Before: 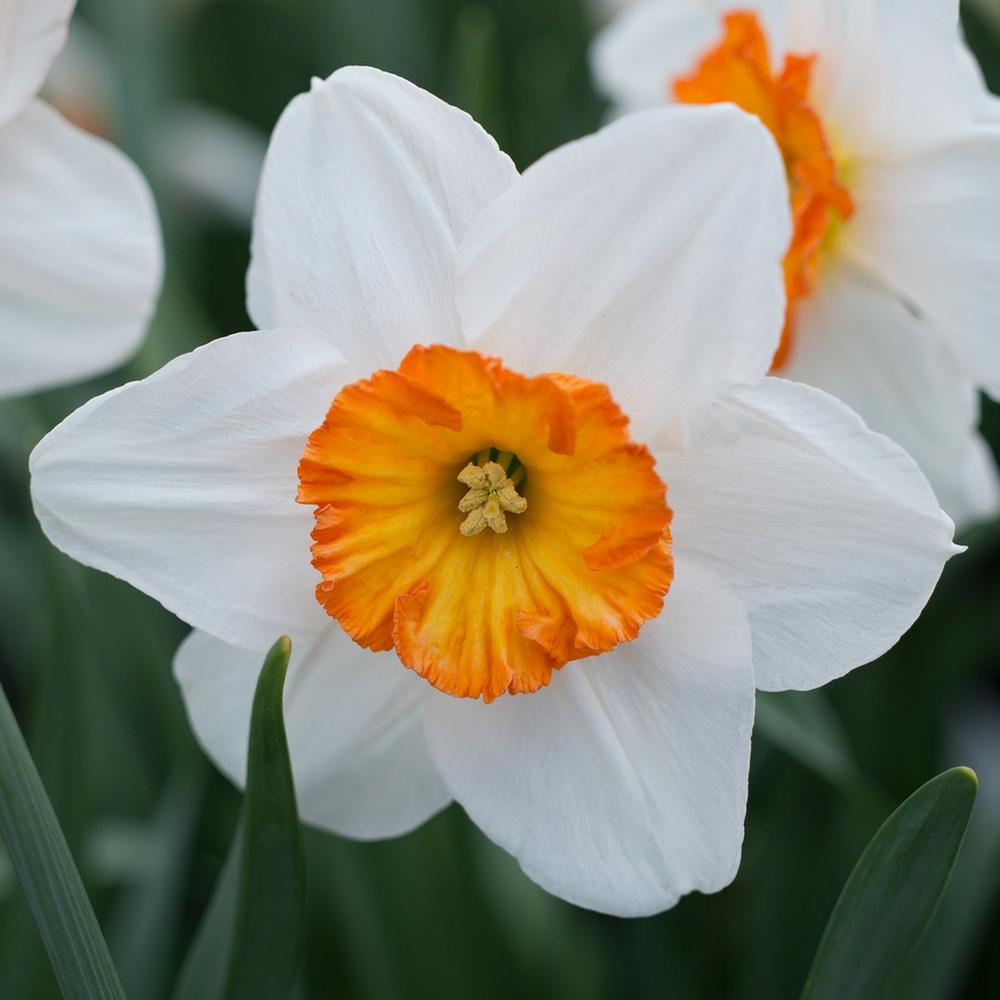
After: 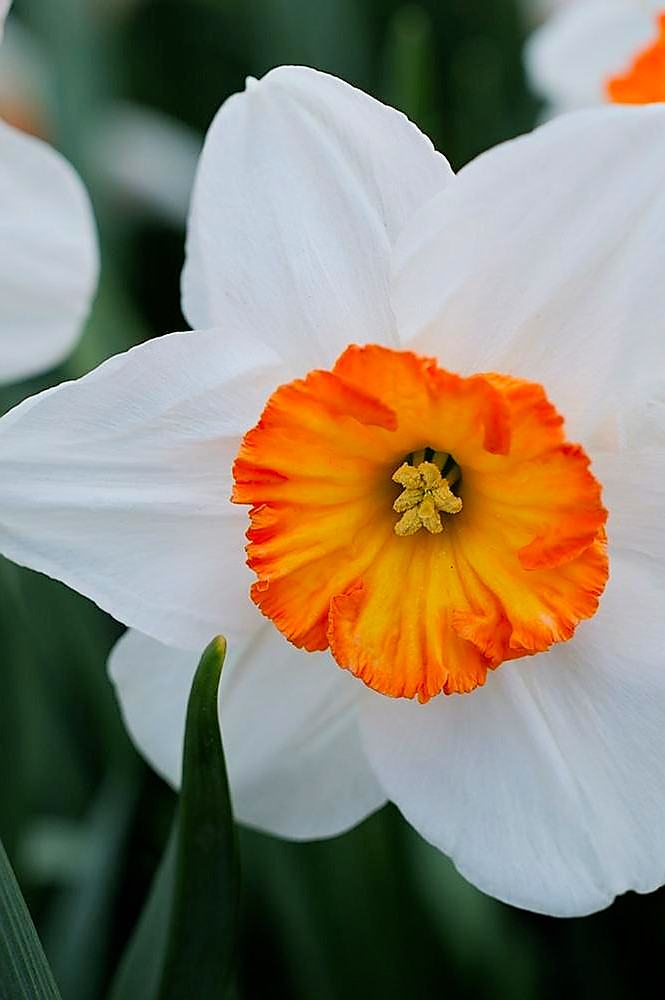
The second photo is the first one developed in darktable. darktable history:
filmic rgb: black relative exposure -11.8 EV, white relative exposure 5.42 EV, hardness 4.5, latitude 49.6%, contrast 1.143, add noise in highlights 0, color science v3 (2019), use custom middle-gray values true, contrast in highlights soft
color correction: highlights b* -0.056, saturation 1.37
sharpen: radius 1.365, amount 1.253, threshold 0.612
crop and rotate: left 6.502%, right 26.926%
